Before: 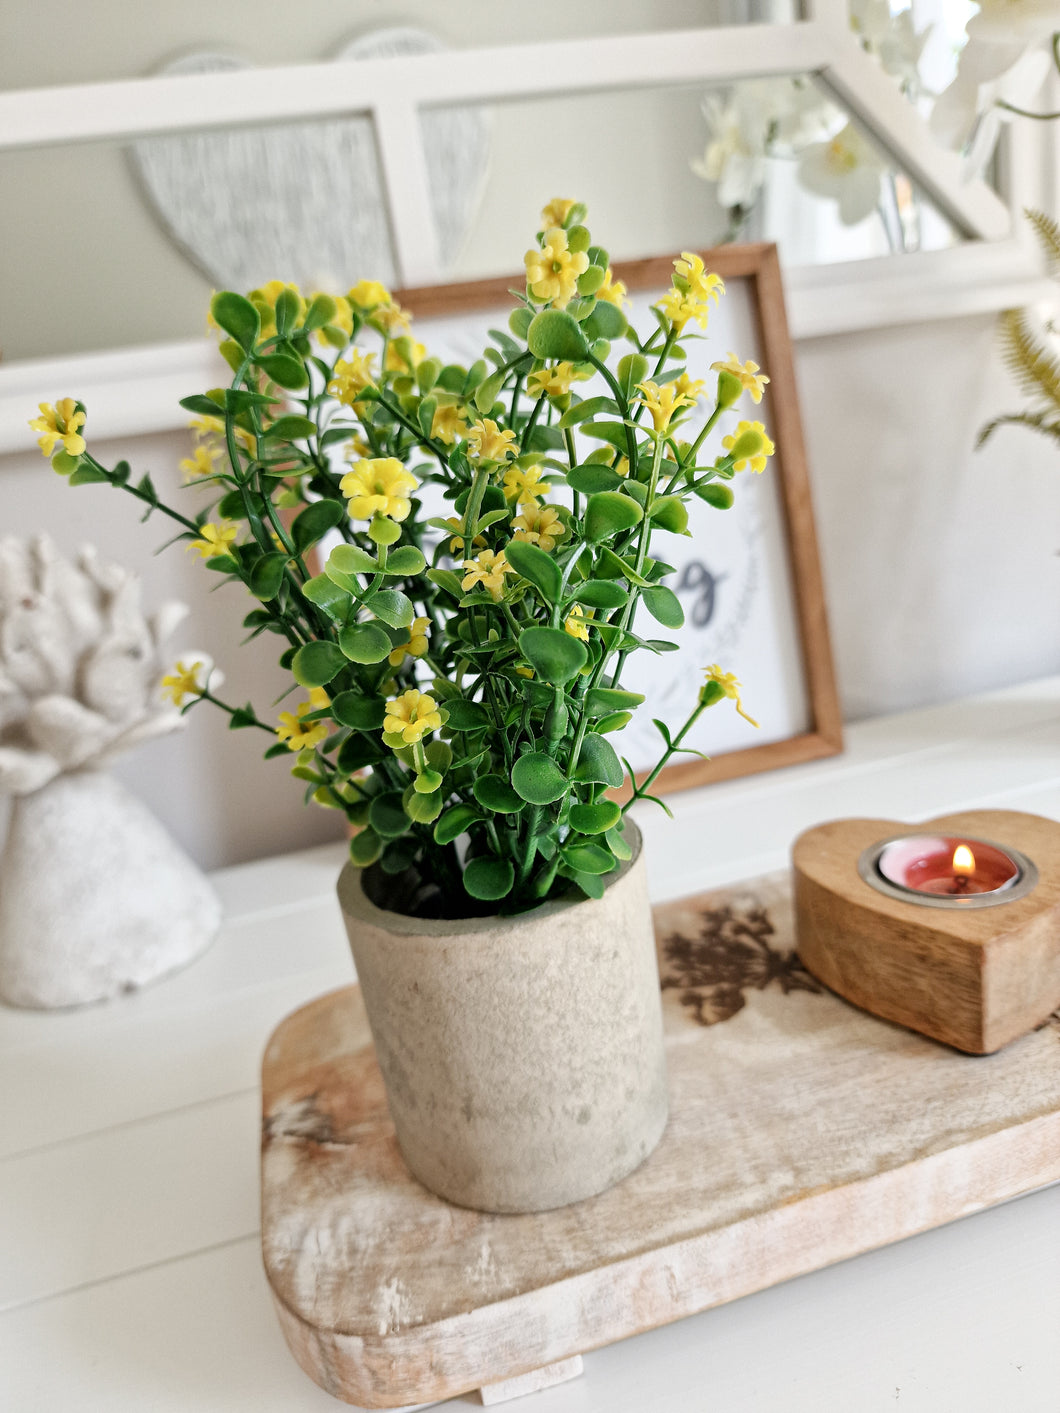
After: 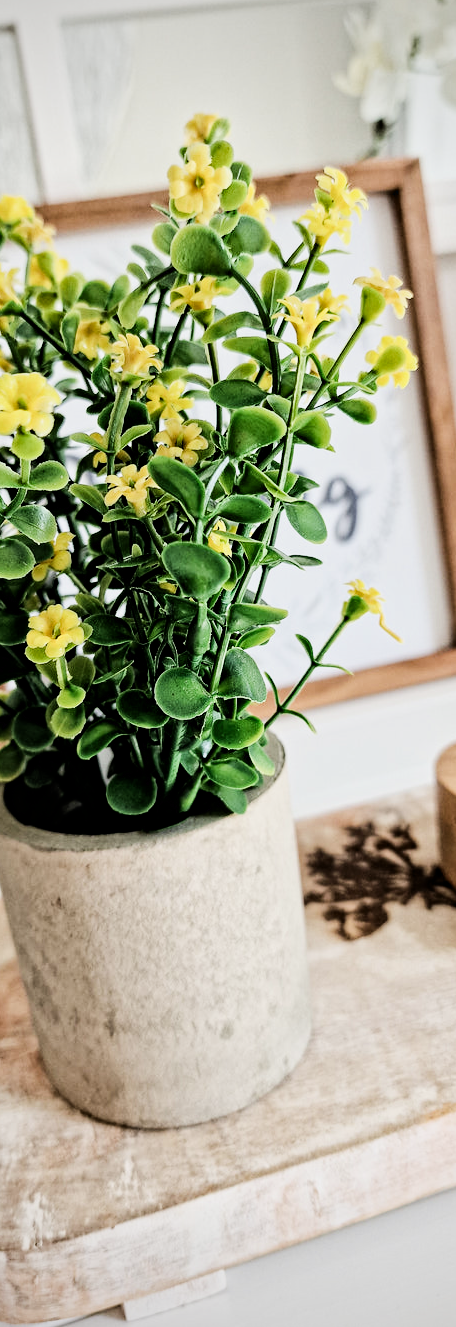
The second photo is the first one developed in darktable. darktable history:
filmic rgb: black relative exposure -7.65 EV, white relative exposure 4.56 EV, threshold 5.97 EV, hardness 3.61, enable highlight reconstruction true
vignetting: brightness -0.454, saturation -0.31
tone equalizer: -8 EV -1.11 EV, -7 EV -1.03 EV, -6 EV -0.869 EV, -5 EV -0.538 EV, -3 EV 0.599 EV, -2 EV 0.862 EV, -1 EV 1 EV, +0 EV 1.07 EV, edges refinement/feathering 500, mask exposure compensation -1.57 EV, preserve details no
contrast equalizer: y [[0.5, 0.501, 0.525, 0.597, 0.58, 0.514], [0.5 ×6], [0.5 ×6], [0 ×6], [0 ×6]]
crop: left 33.75%, top 6.033%, right 23.15%
